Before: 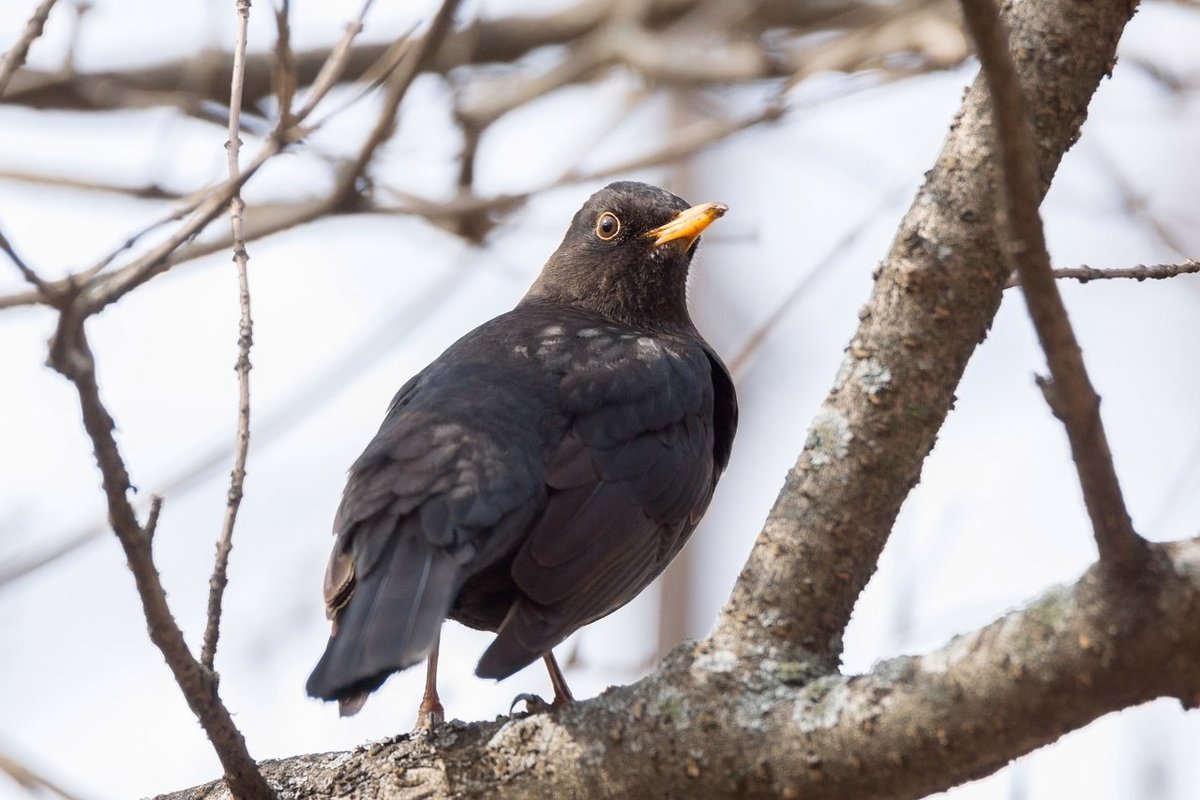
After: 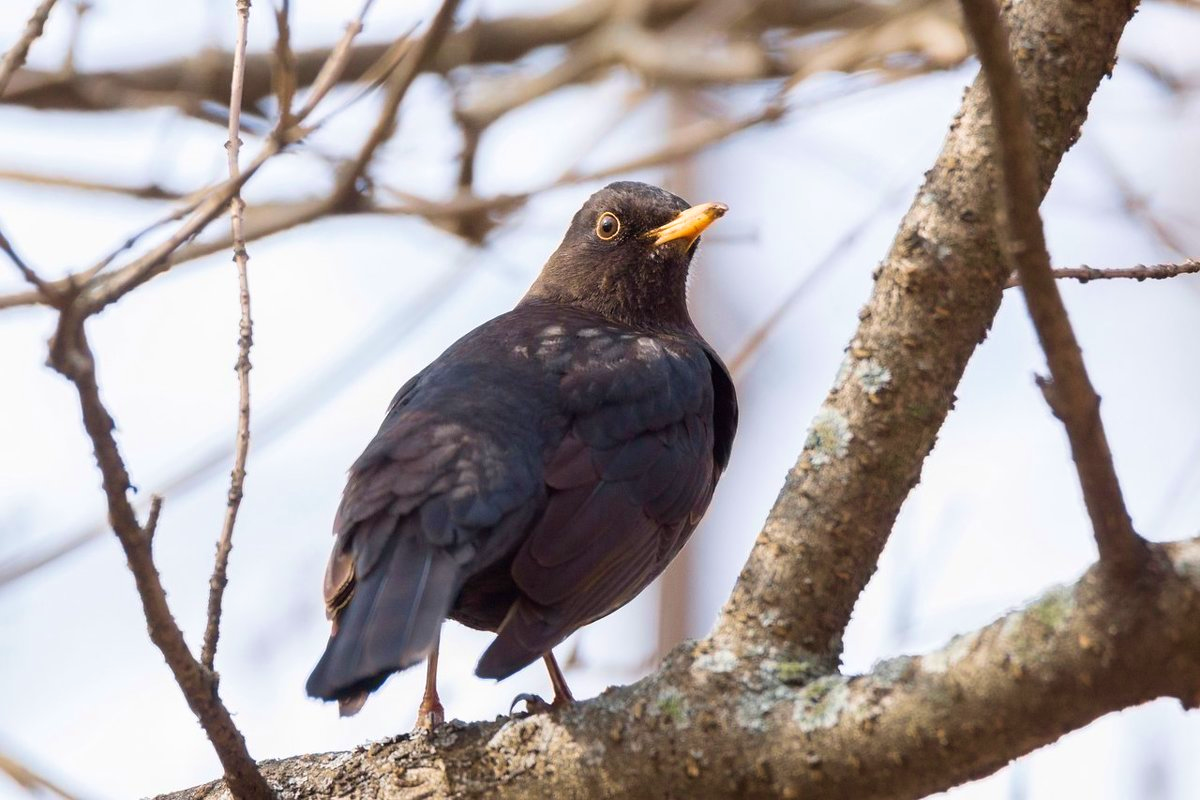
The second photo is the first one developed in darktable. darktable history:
velvia: strength 50.41%
